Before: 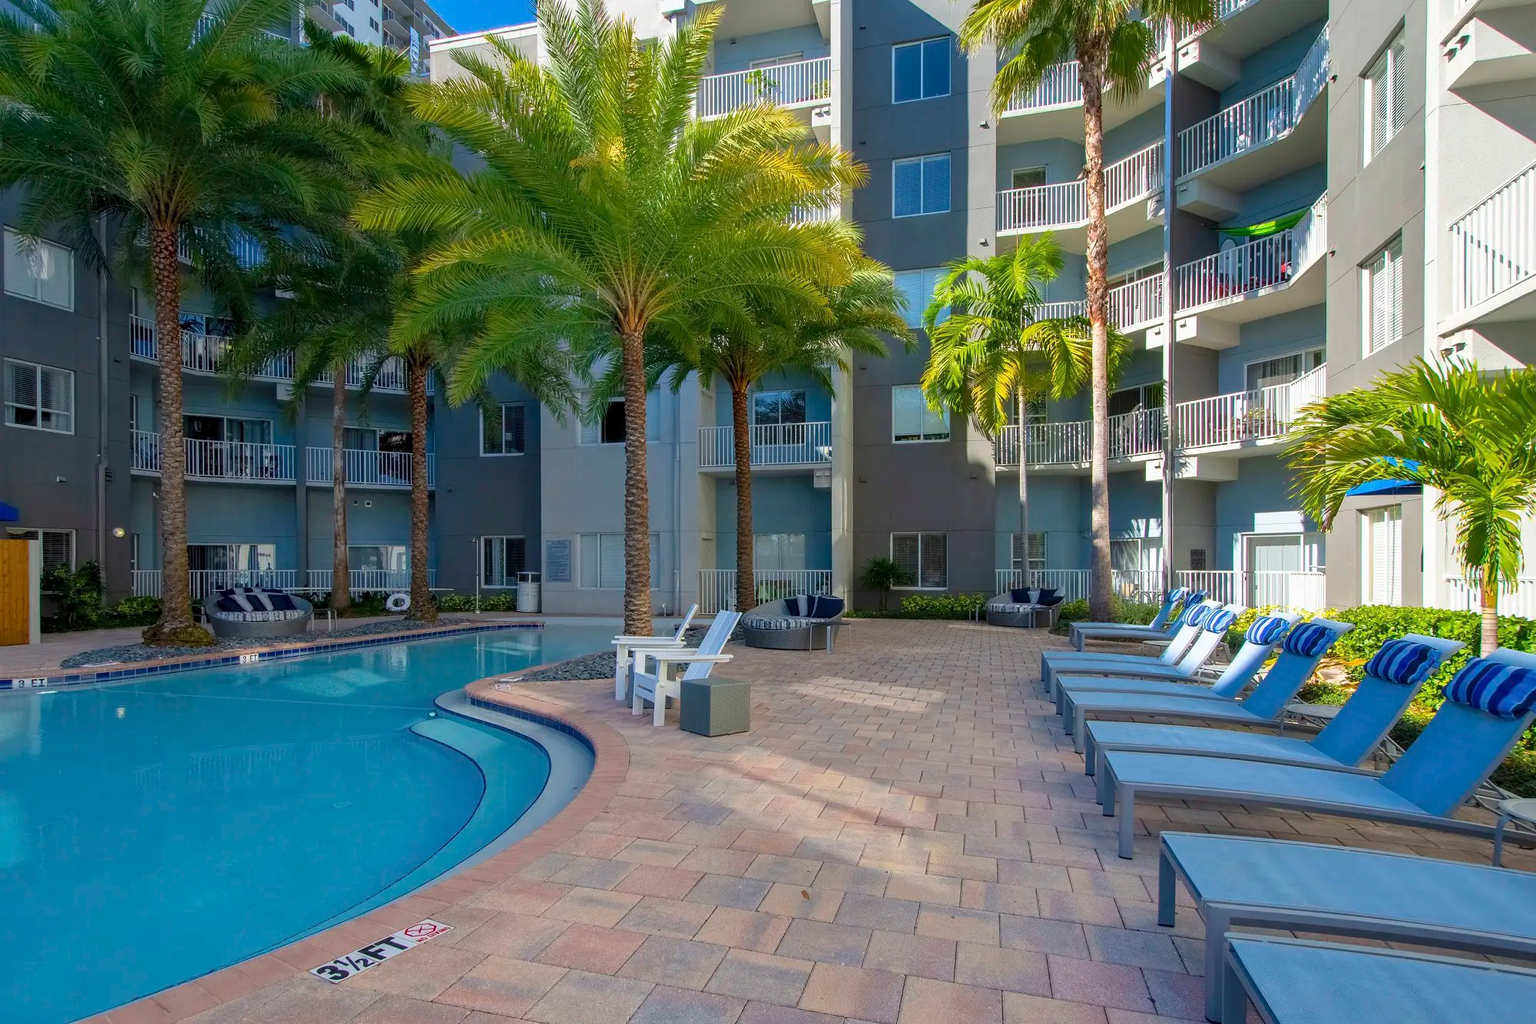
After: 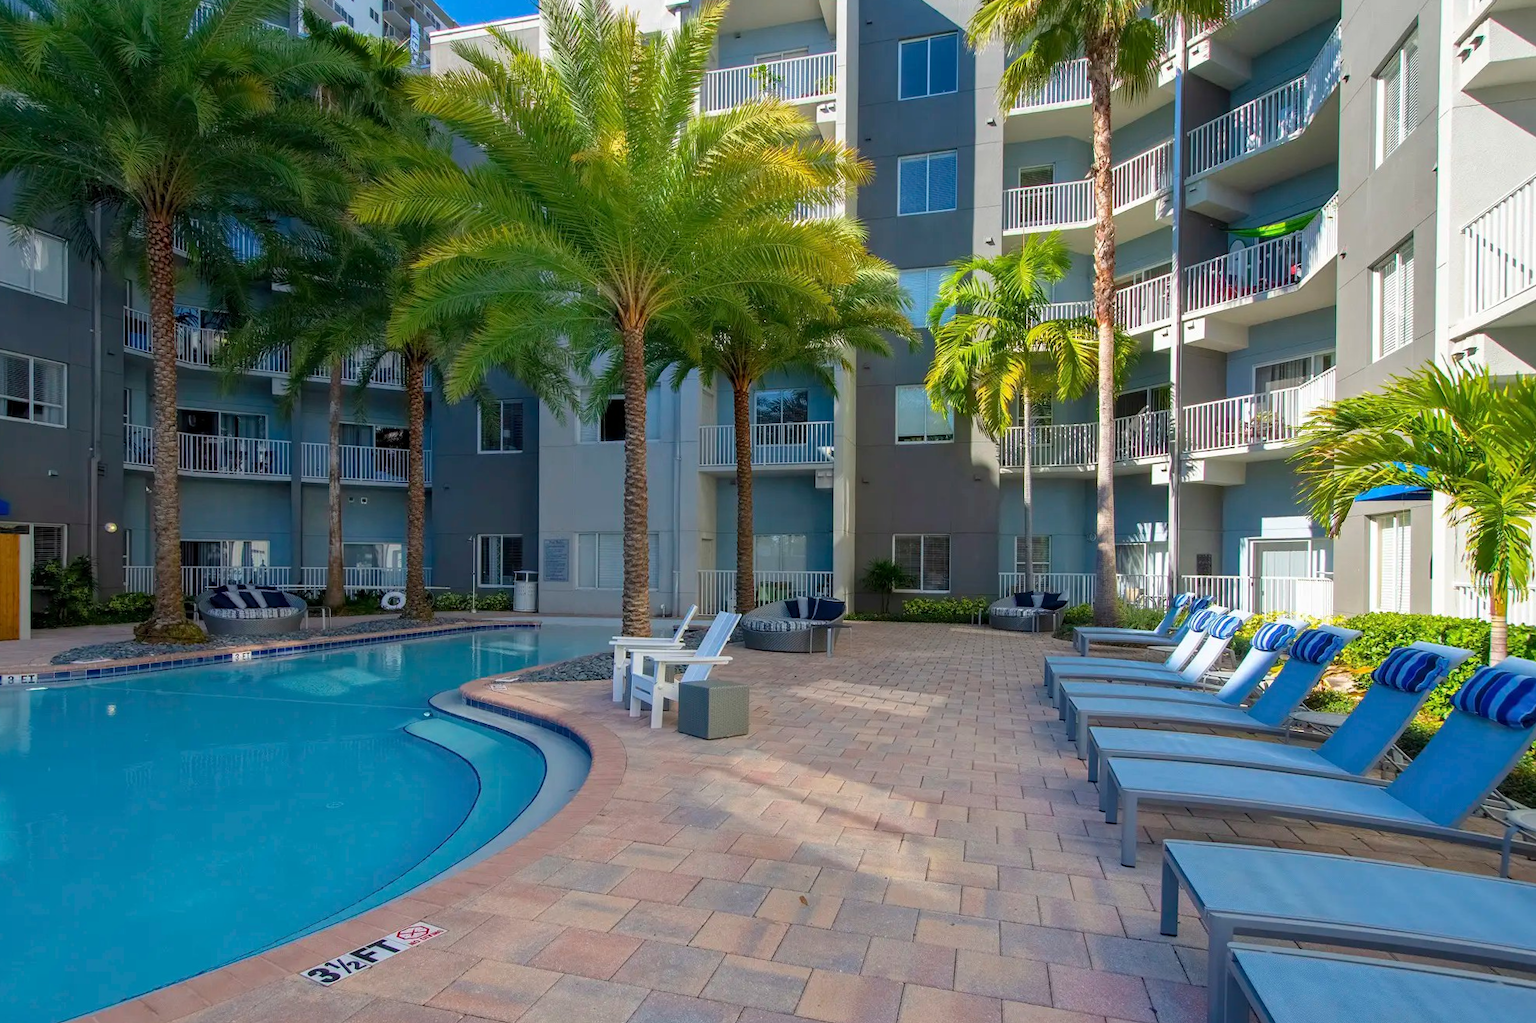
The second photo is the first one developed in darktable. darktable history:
crop and rotate: angle -0.501°
